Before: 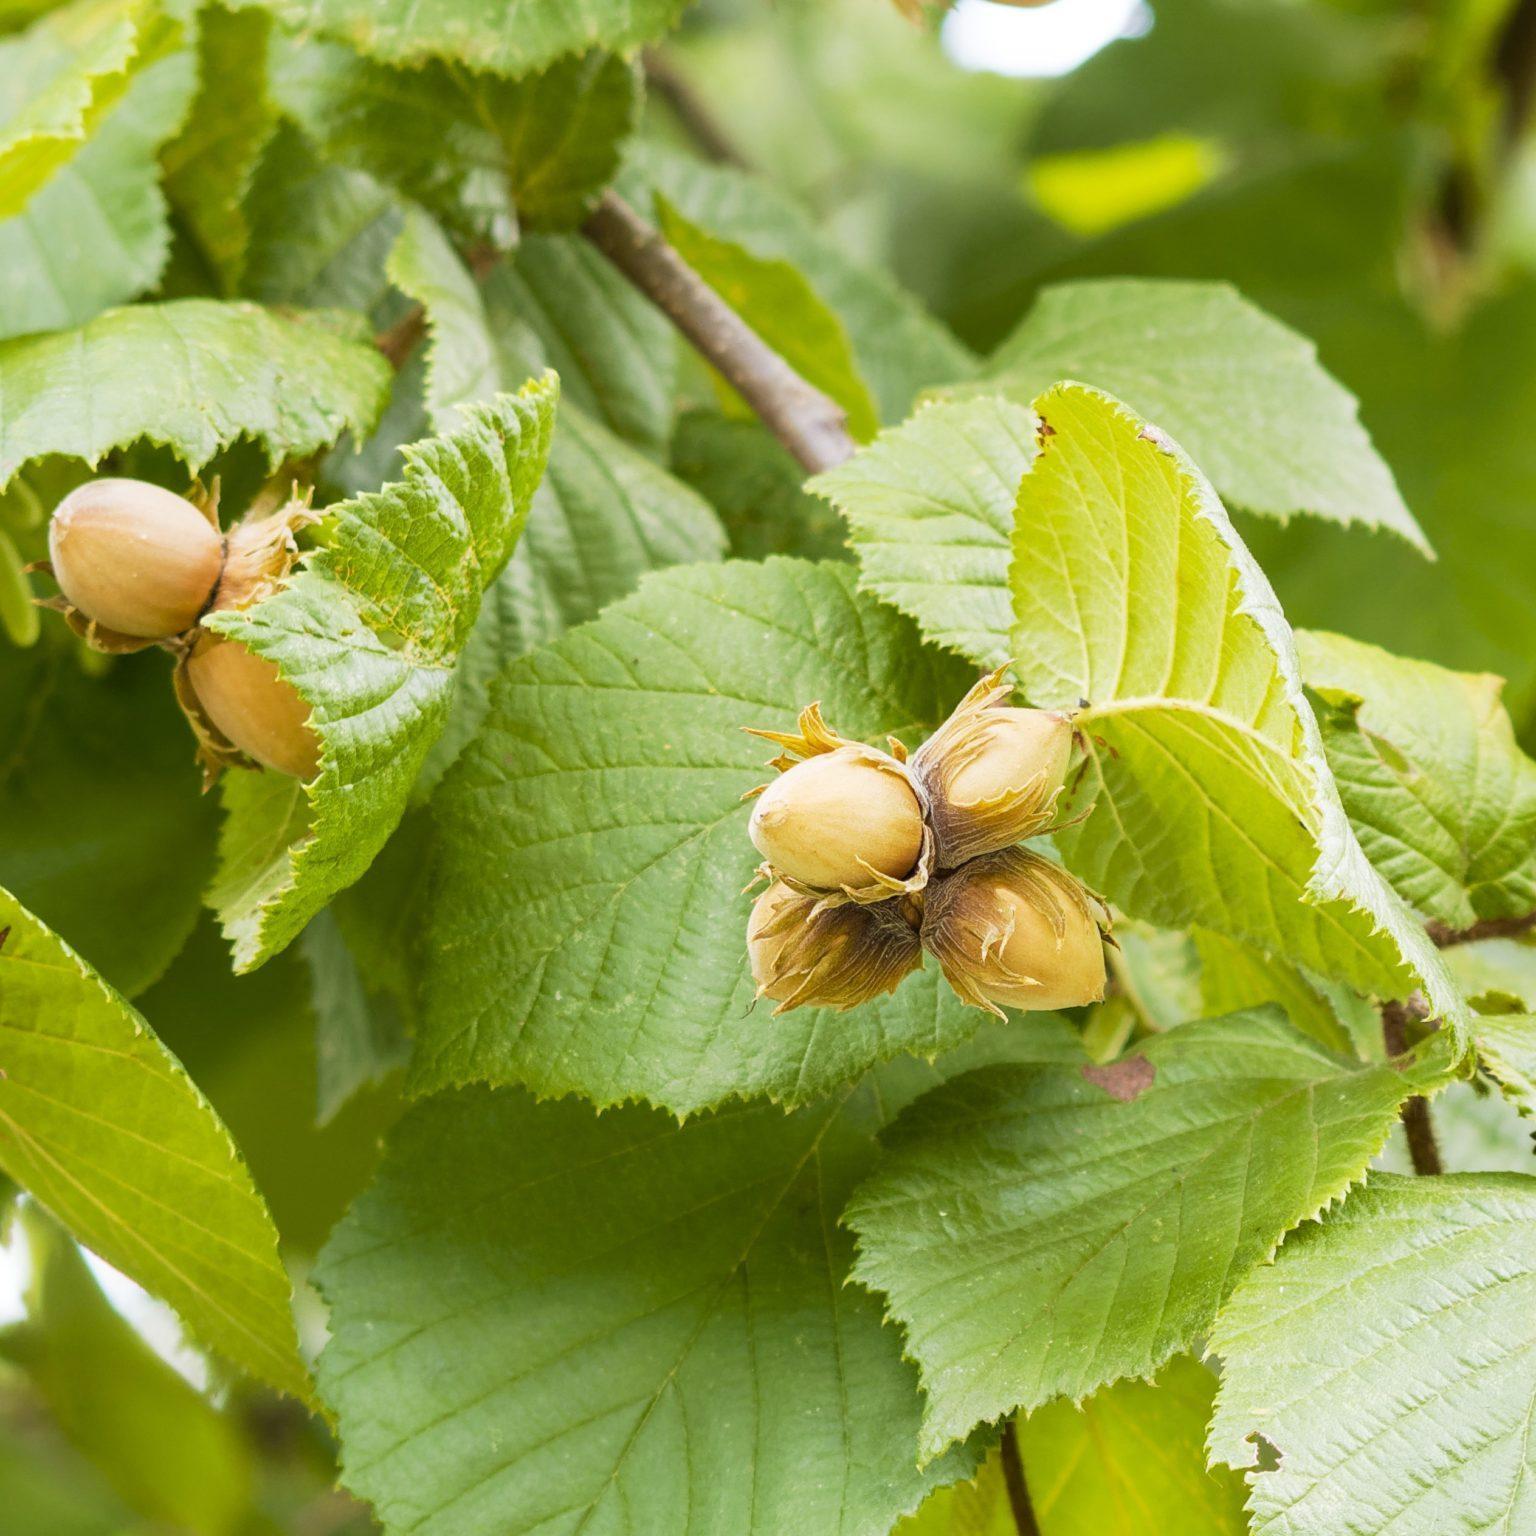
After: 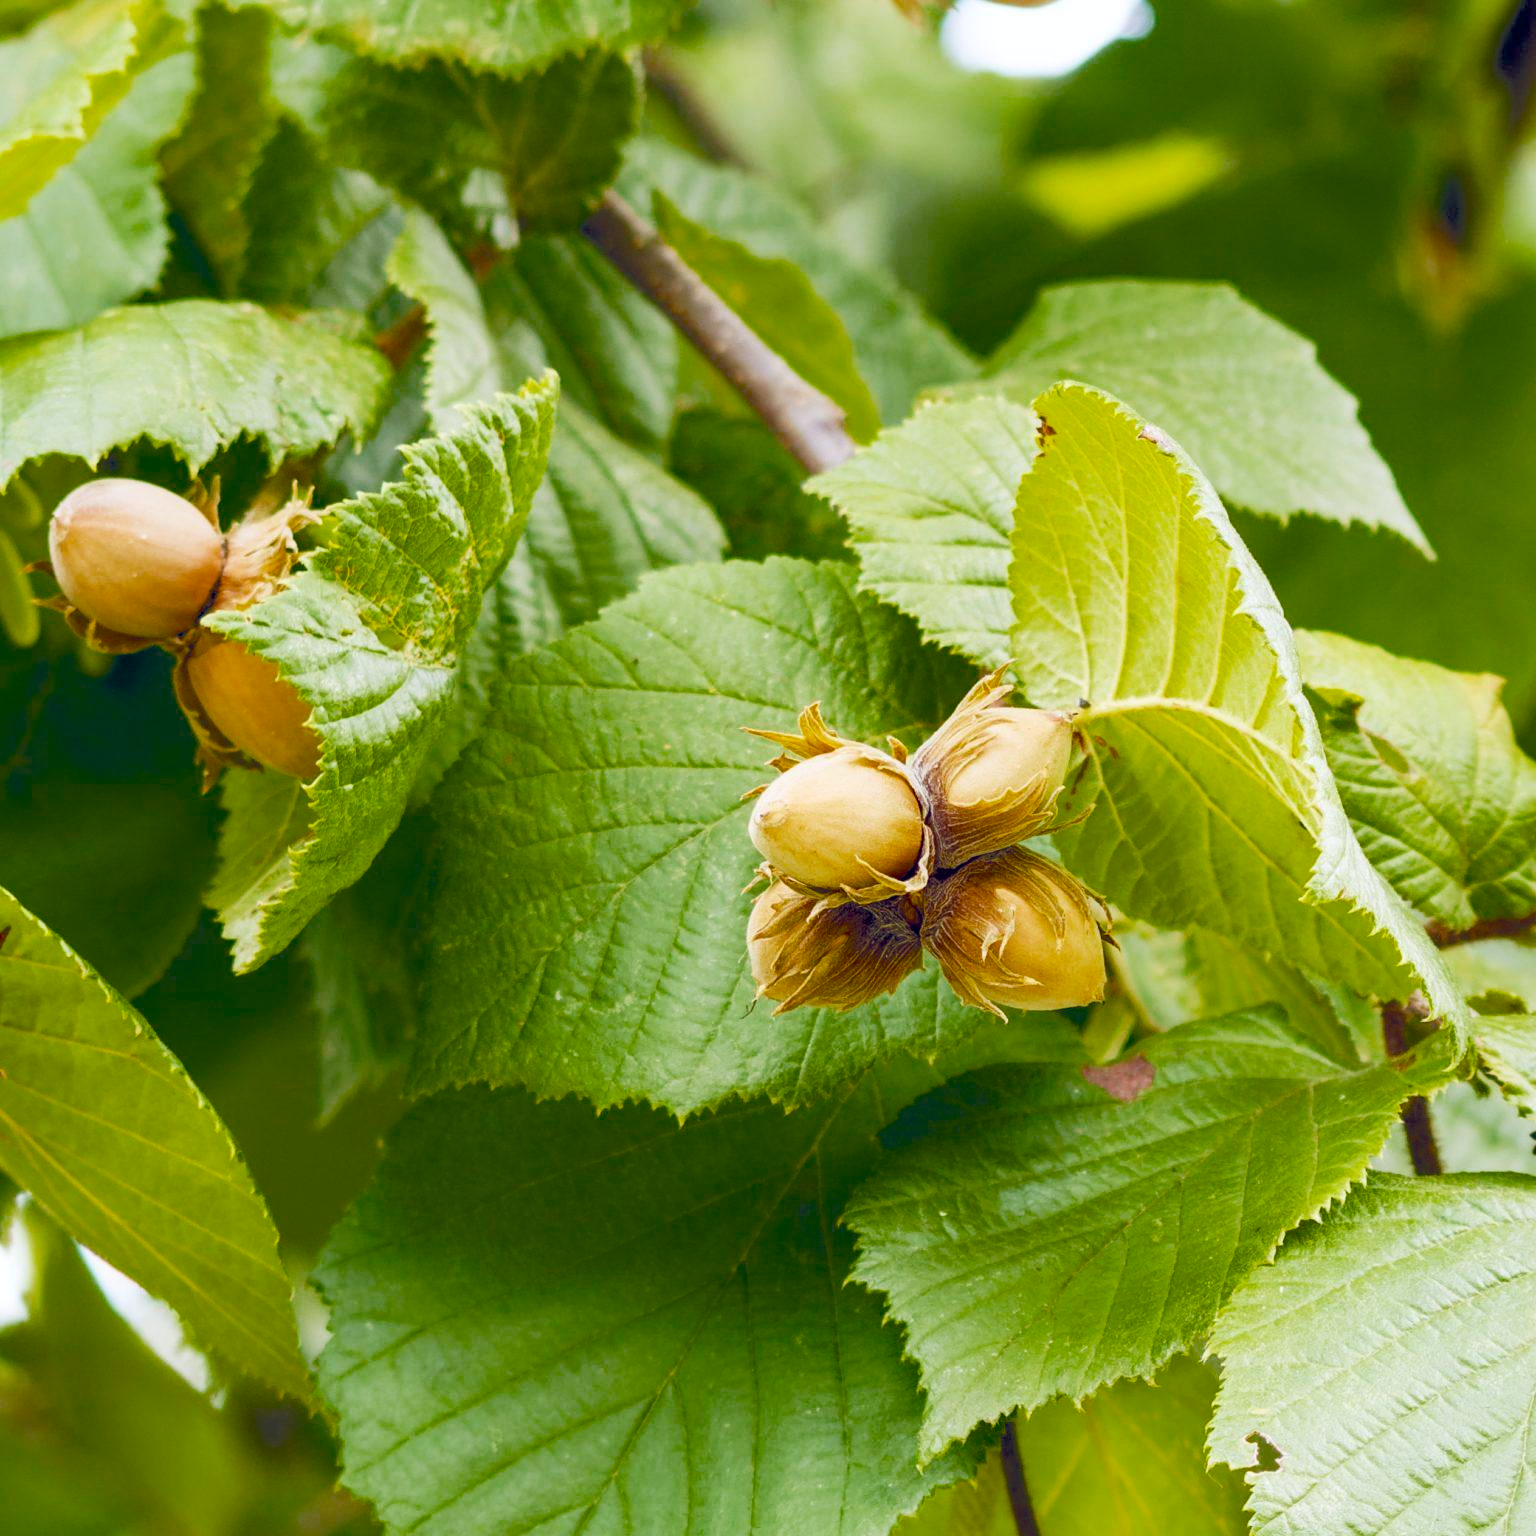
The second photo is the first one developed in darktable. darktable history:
color balance rgb: global offset › luminance -0.308%, global offset › chroma 0.318%, global offset › hue 260.61°, perceptual saturation grading › global saturation 20%, perceptual saturation grading › highlights -14.151%, perceptual saturation grading › shadows 49.994%, global vibrance 15.947%, saturation formula JzAzBz (2021)
